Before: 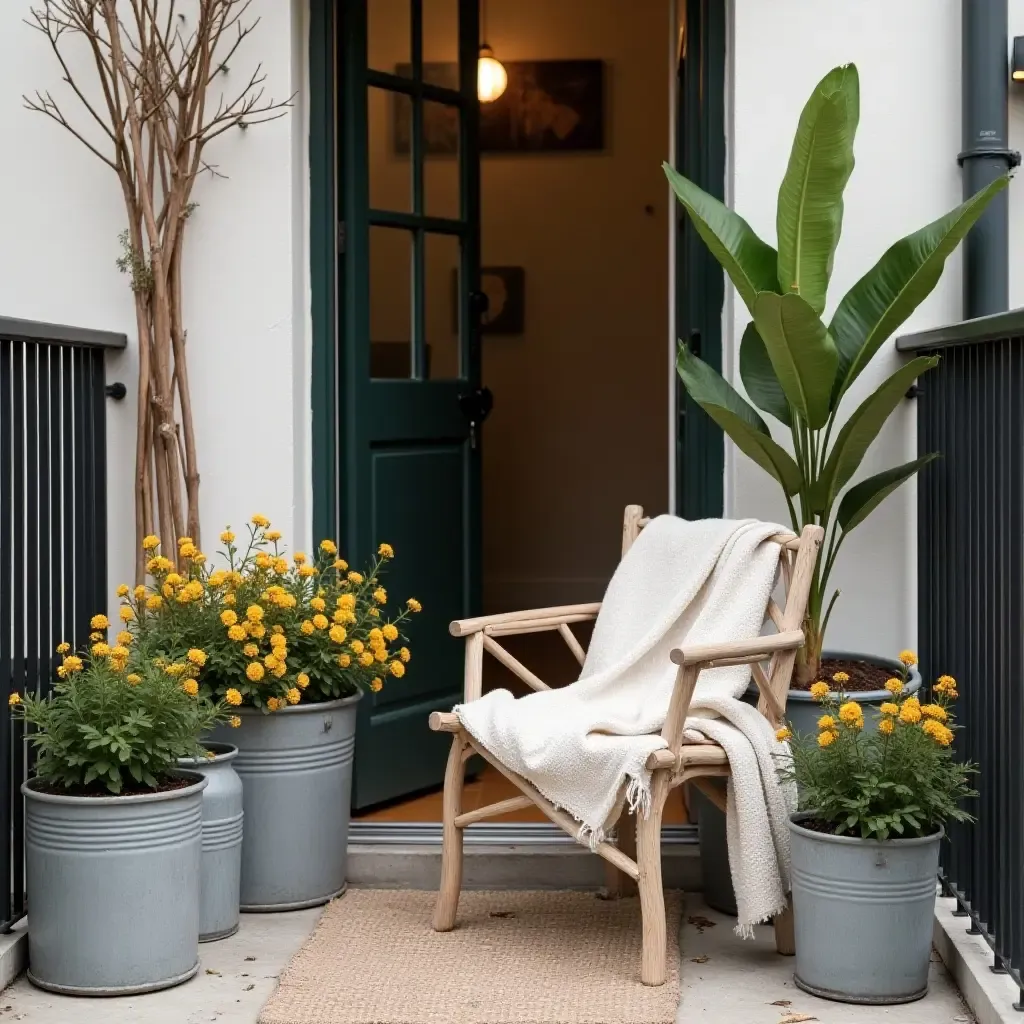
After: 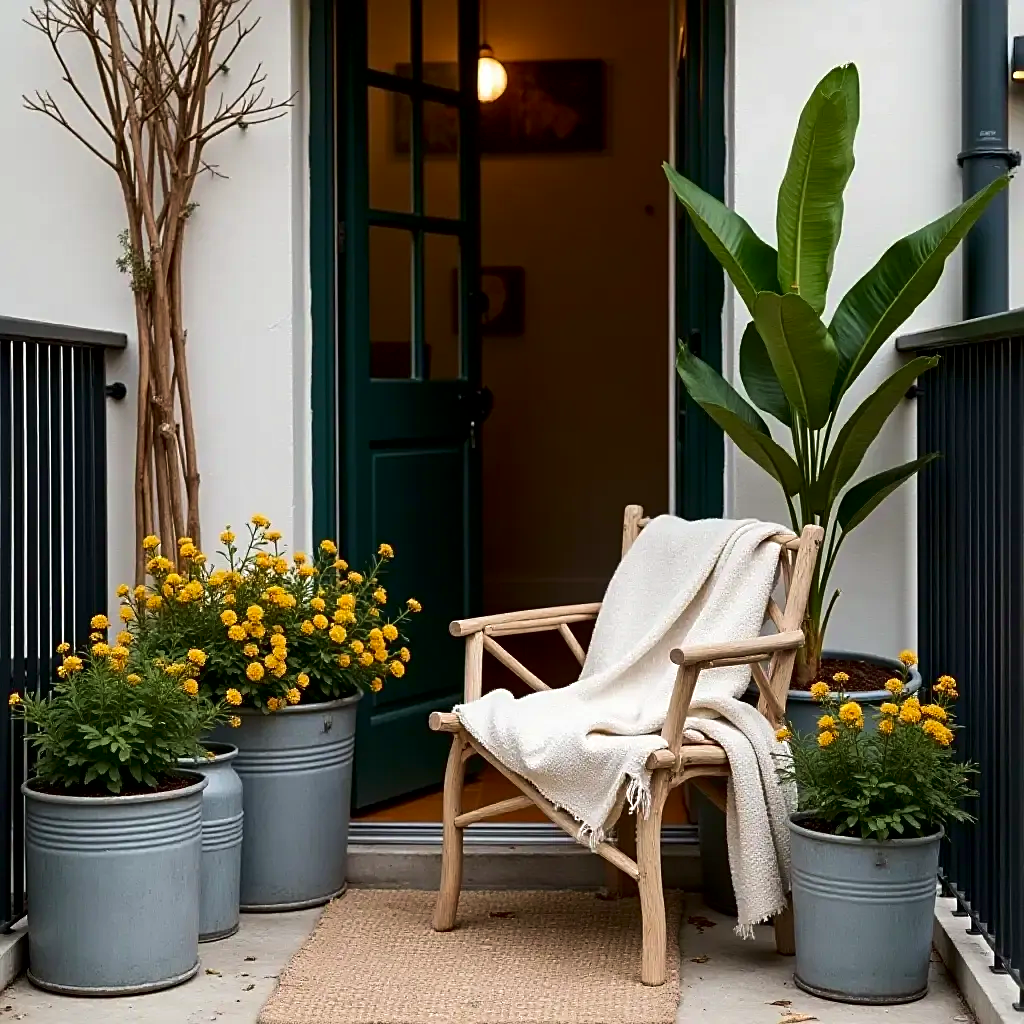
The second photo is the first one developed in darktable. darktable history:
local contrast: mode bilateral grid, contrast 20, coarseness 49, detail 120%, midtone range 0.2
sharpen: on, module defaults
velvia: on, module defaults
contrast brightness saturation: contrast 0.068, brightness -0.151, saturation 0.118
